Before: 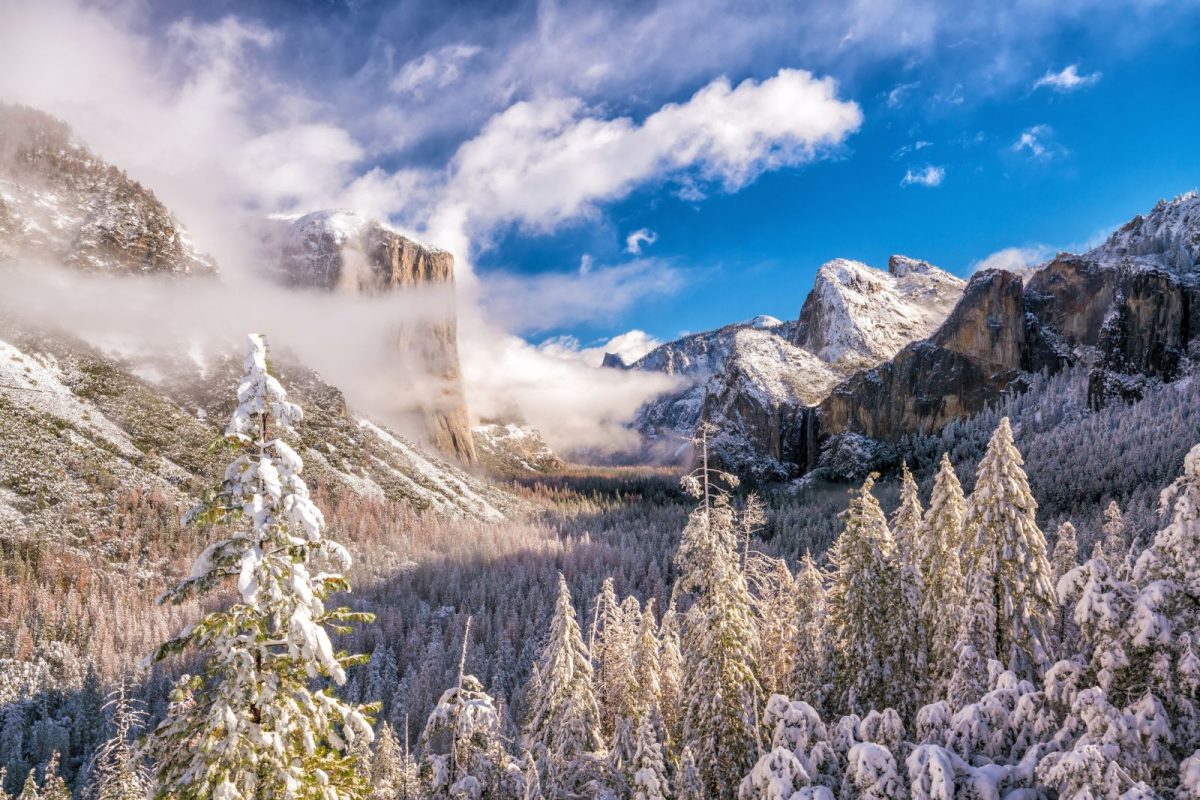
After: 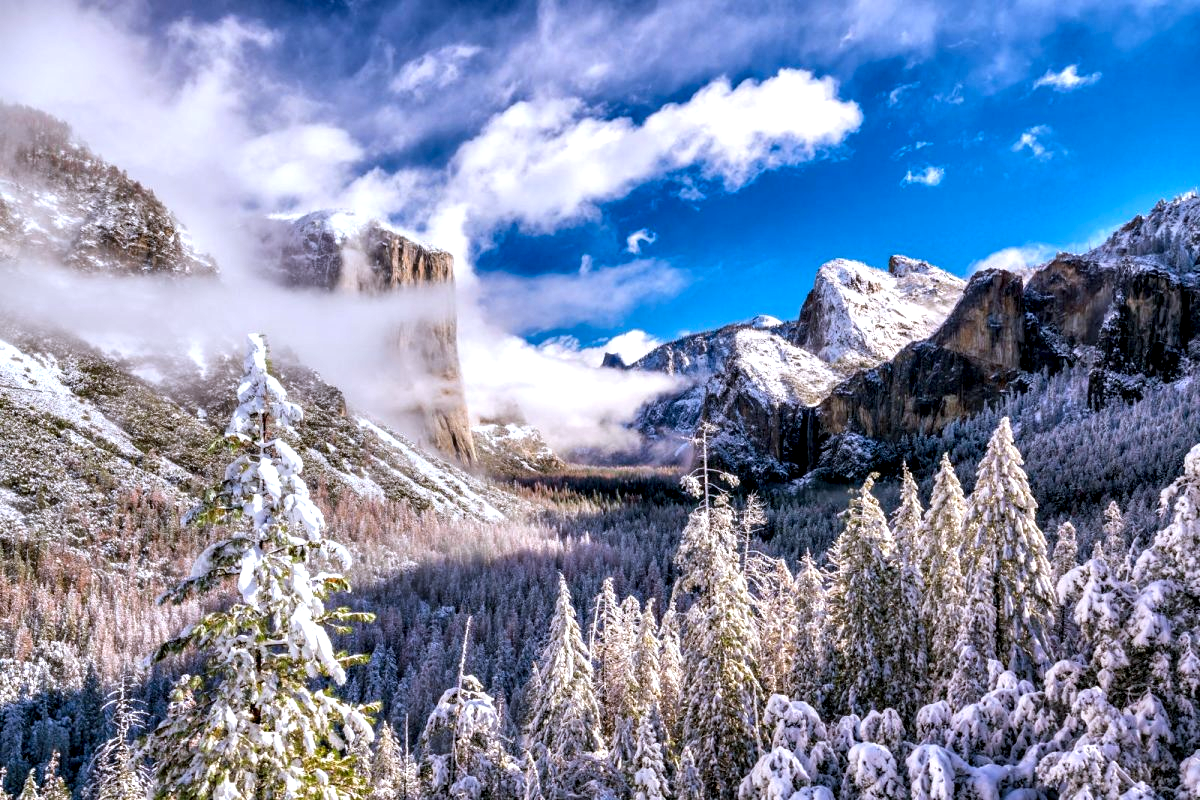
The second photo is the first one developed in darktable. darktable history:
contrast equalizer: octaves 7, y [[0.6 ×6], [0.55 ×6], [0 ×6], [0 ×6], [0 ×6]]
color calibration: illuminant as shot in camera, x 0.37, y 0.382, temperature 4315.04 K
